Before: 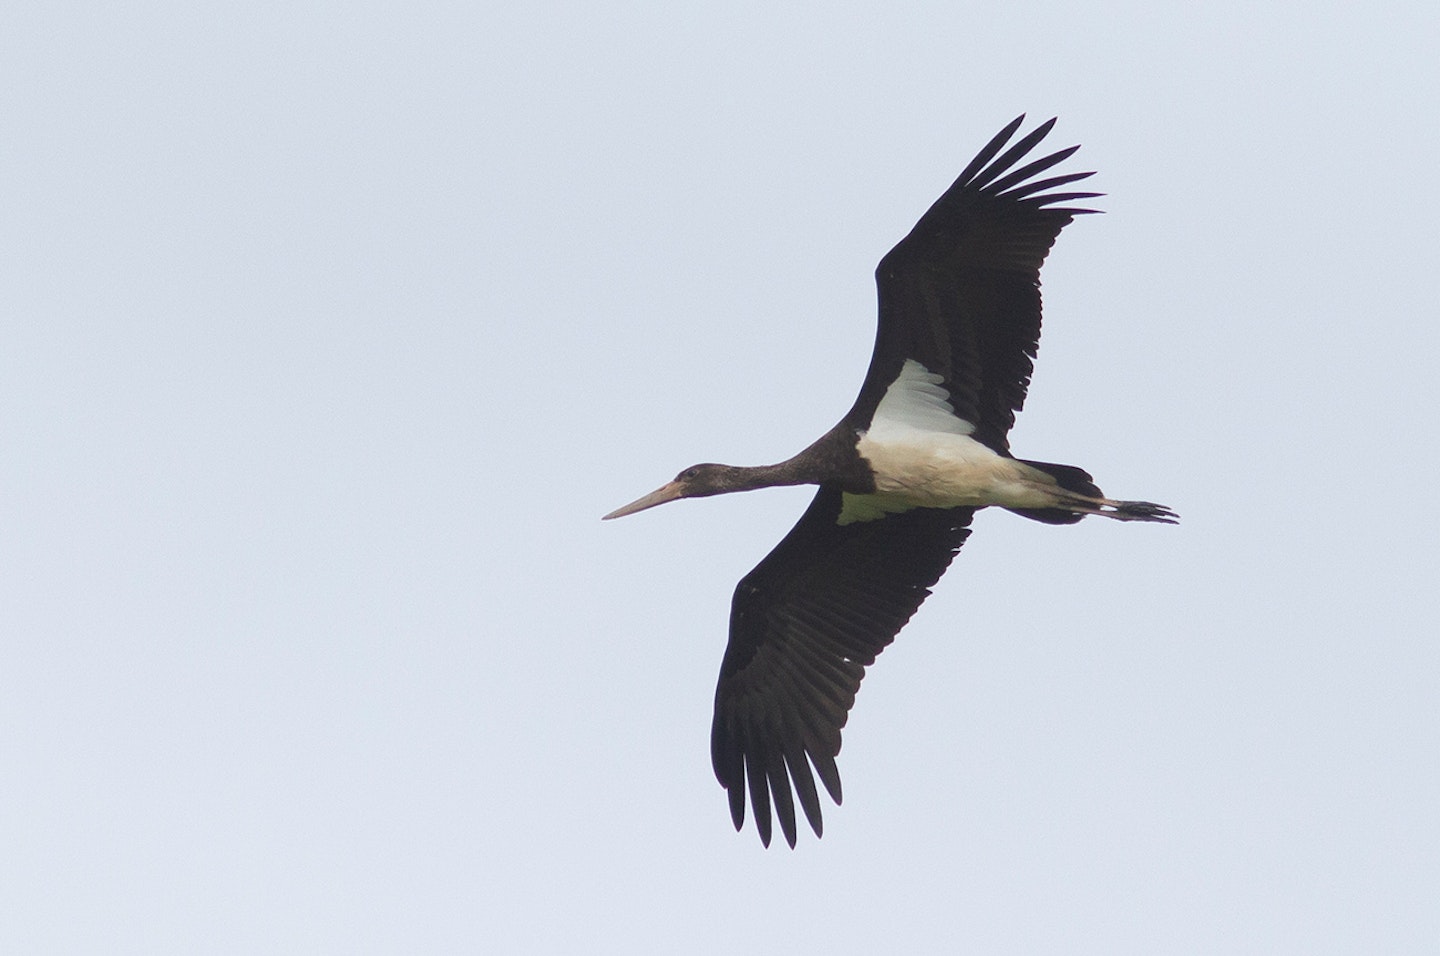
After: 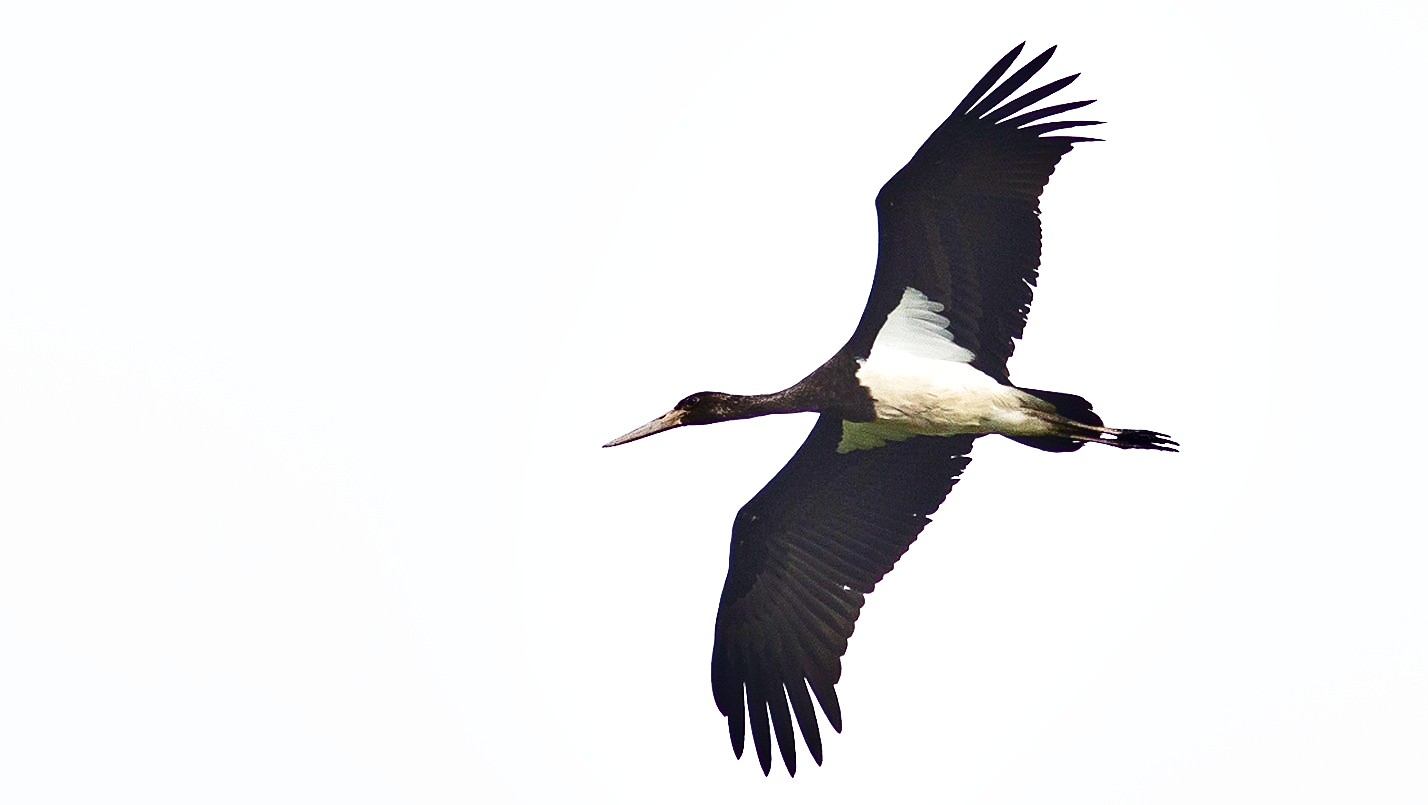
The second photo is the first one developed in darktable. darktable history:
exposure: black level correction 0, exposure 1 EV, compensate exposure bias true, compensate highlight preservation false
shadows and highlights: radius 107.64, shadows 40.49, highlights -72.2, low approximation 0.01, soften with gaussian
crop: top 7.566%, bottom 7.931%
sharpen: on, module defaults
base curve: curves: ch0 [(0, 0) (0.028, 0.03) (0.121, 0.232) (0.46, 0.748) (0.859, 0.968) (1, 1)], preserve colors none
